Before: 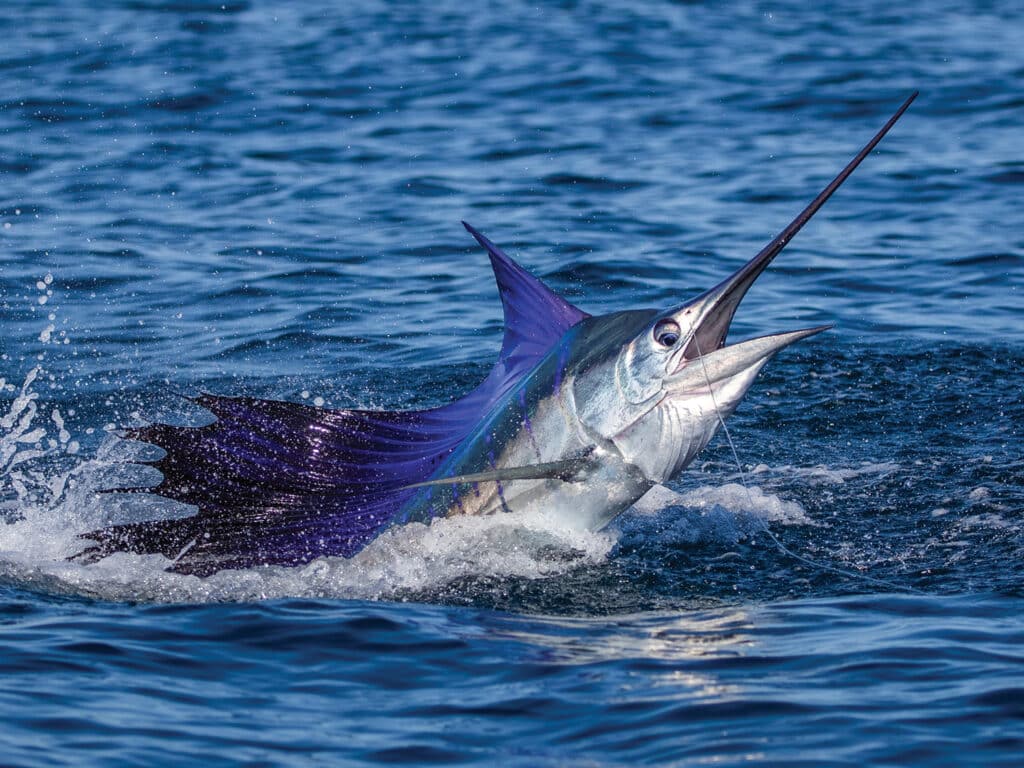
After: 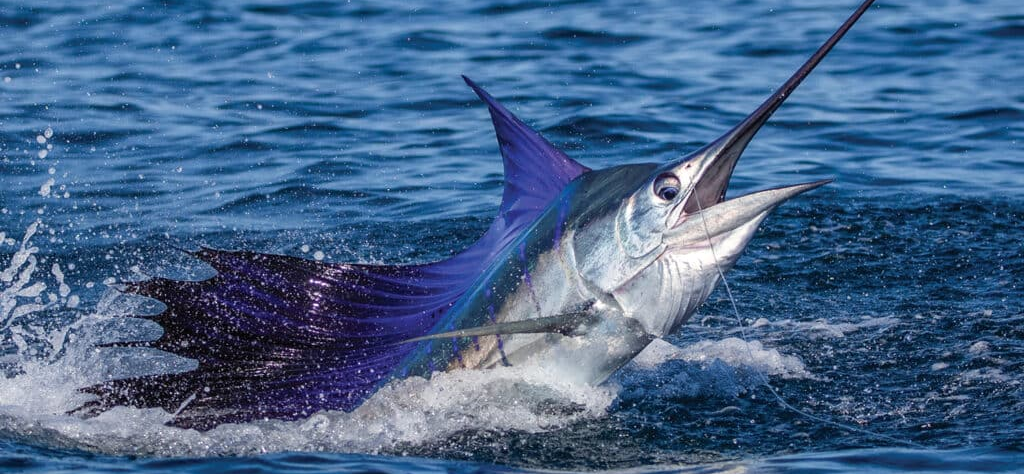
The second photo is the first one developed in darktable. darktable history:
crop: top 19.1%, bottom 19.096%
